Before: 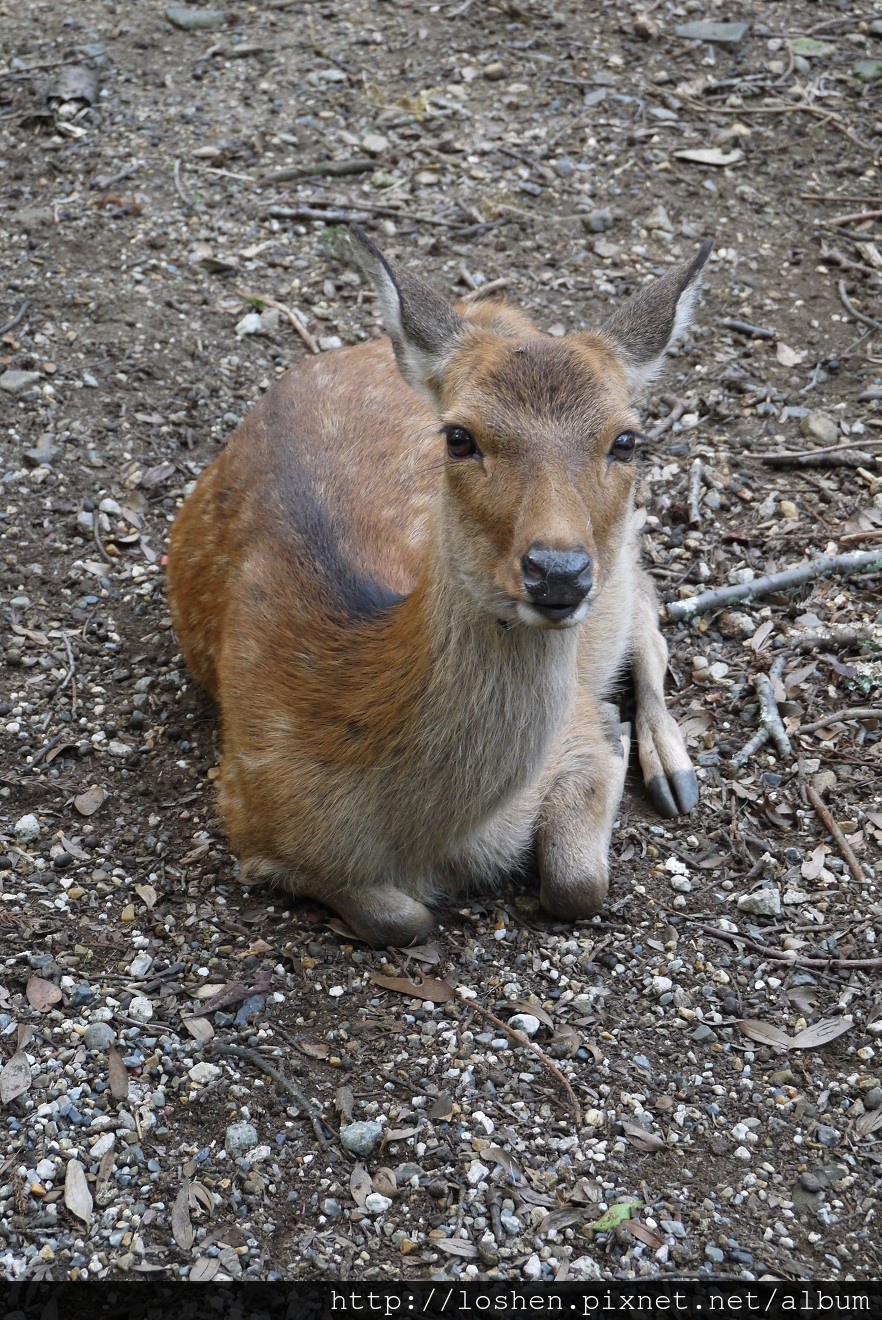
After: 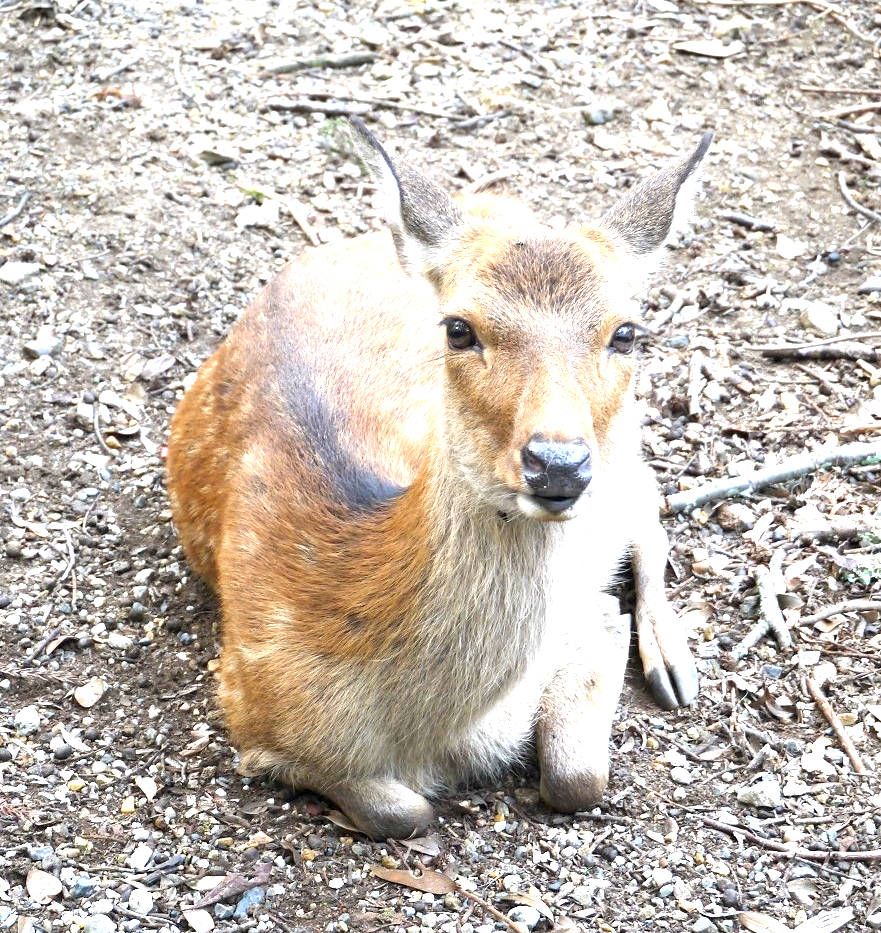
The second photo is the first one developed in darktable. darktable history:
exposure: black level correction 0.001, exposure 2 EV, compensate highlight preservation false
crop and rotate: top 8.293%, bottom 20.996%
